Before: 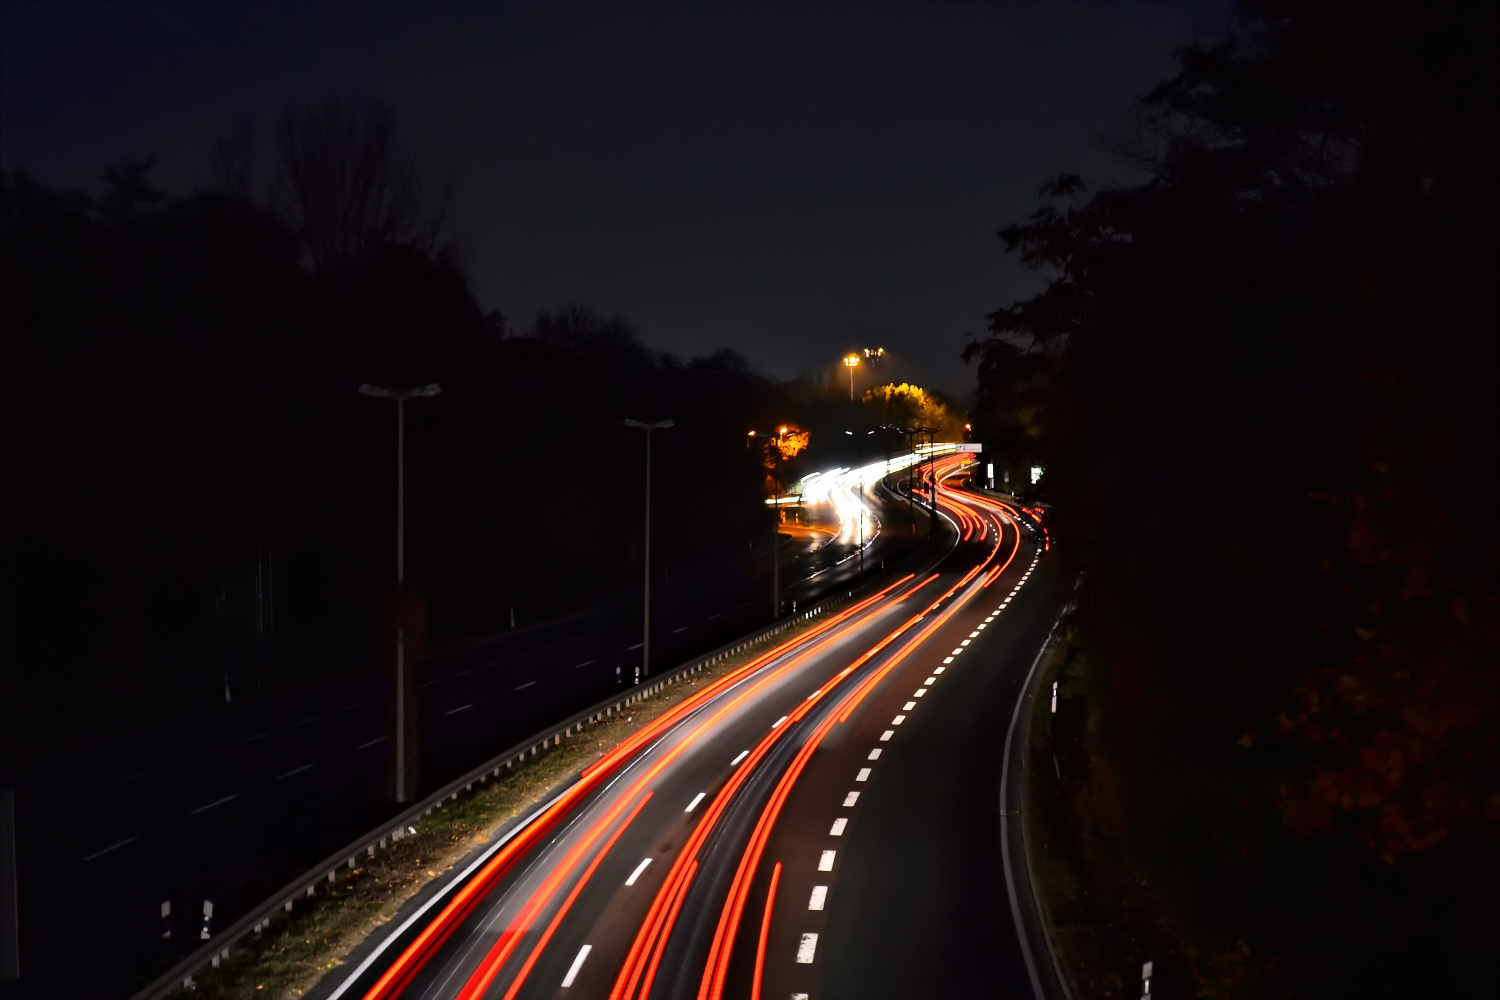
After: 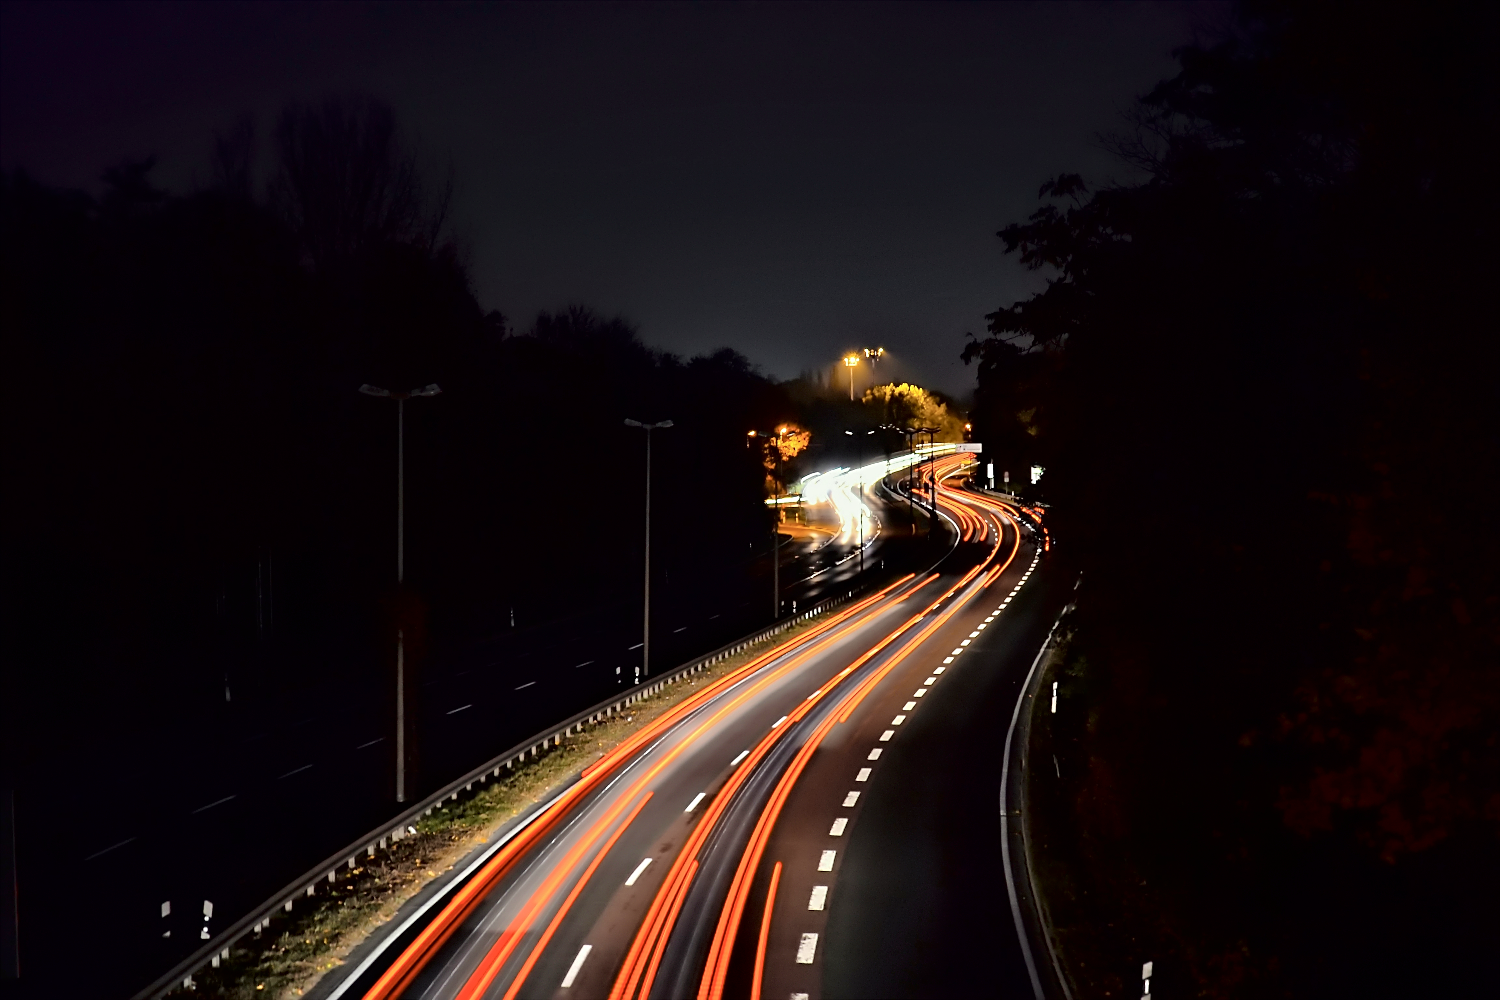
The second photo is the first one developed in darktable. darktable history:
color correction: highlights a* -4.55, highlights b* 5.06, saturation 0.973
tone curve: curves: ch0 [(0, 0) (0.052, 0.018) (0.236, 0.207) (0.41, 0.417) (0.485, 0.518) (0.54, 0.584) (0.625, 0.666) (0.845, 0.828) (0.994, 0.964)]; ch1 [(0, 0.055) (0.15, 0.117) (0.317, 0.34) (0.382, 0.408) (0.434, 0.441) (0.472, 0.479) (0.498, 0.501) (0.557, 0.558) (0.616, 0.59) (0.739, 0.7) (0.873, 0.857) (1, 0.928)]; ch2 [(0, 0) (0.352, 0.403) (0.447, 0.466) (0.482, 0.482) (0.528, 0.526) (0.586, 0.577) (0.618, 0.621) (0.785, 0.747) (1, 1)], color space Lab, independent channels, preserve colors none
sharpen: on, module defaults
tone equalizer: -7 EV 0.143 EV, -6 EV 0.587 EV, -5 EV 1.19 EV, -4 EV 1.36 EV, -3 EV 1.18 EV, -2 EV 0.6 EV, -1 EV 0.148 EV
